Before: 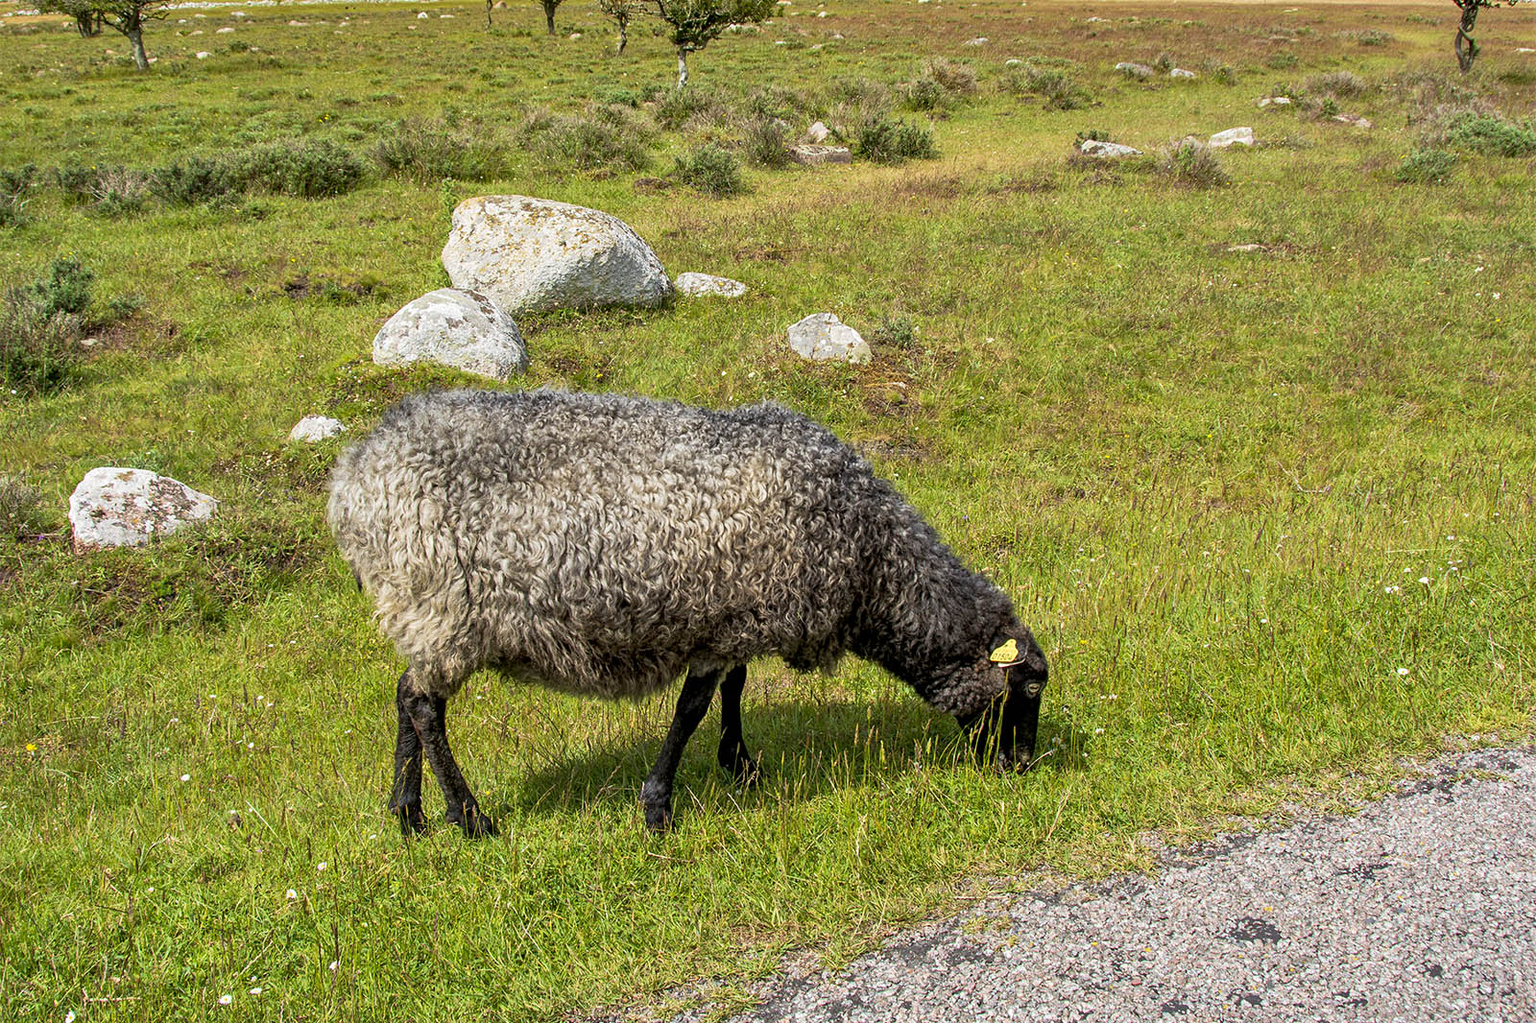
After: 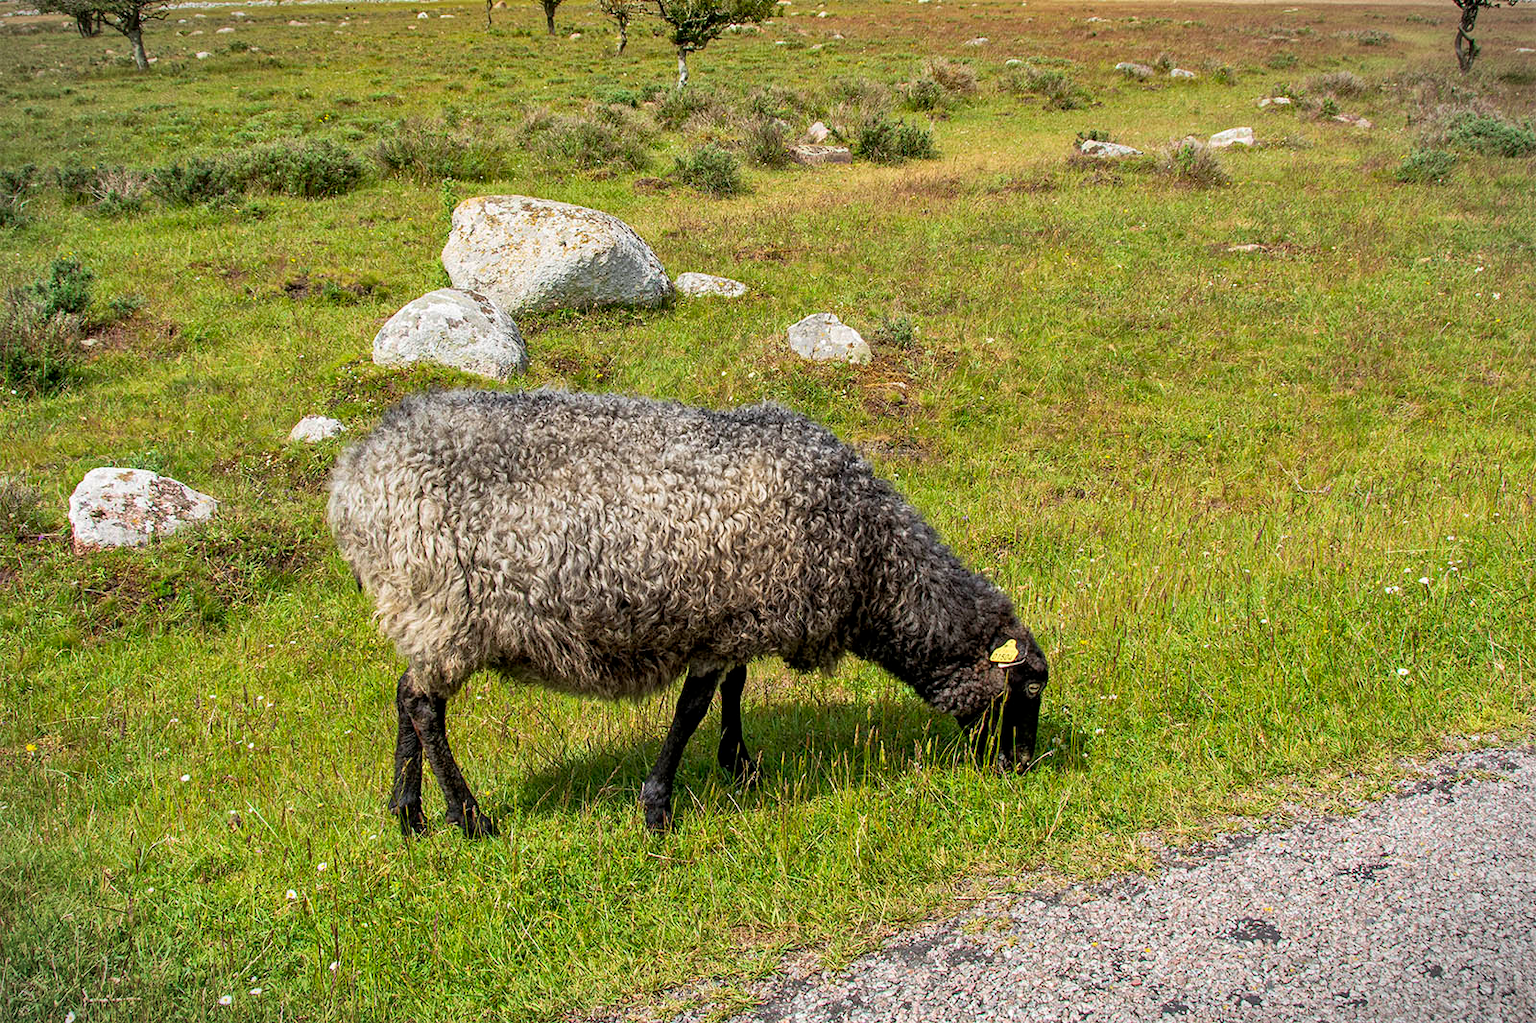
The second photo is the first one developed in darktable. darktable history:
vignetting: fall-off start 99.97%, width/height ratio 1.306, unbound false
